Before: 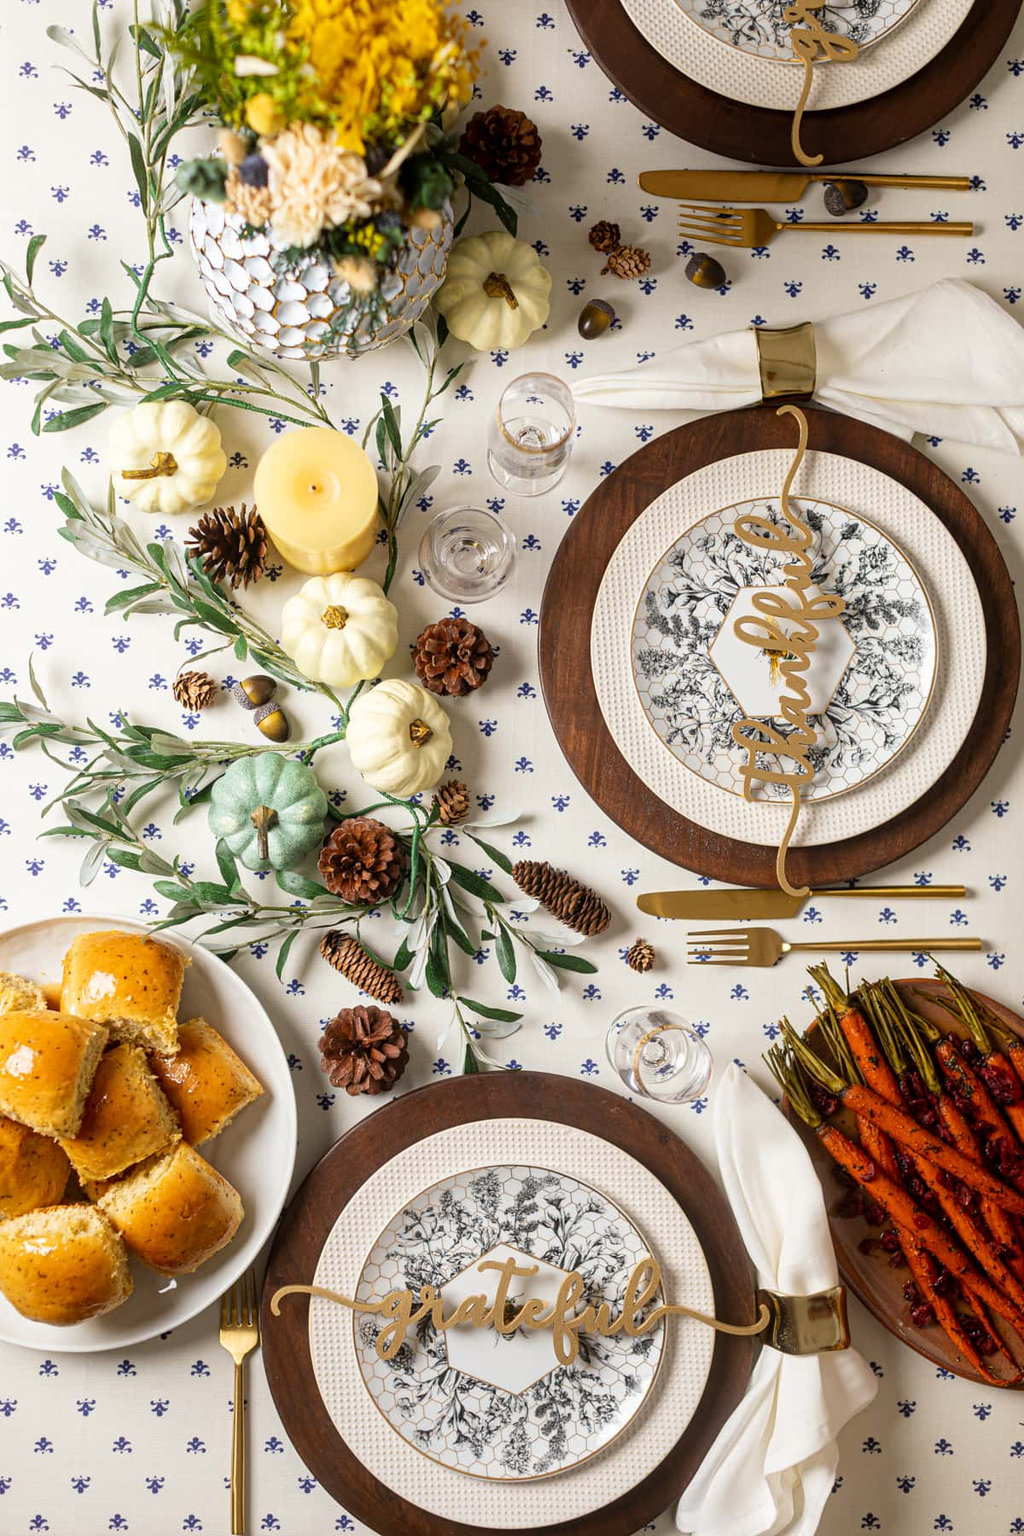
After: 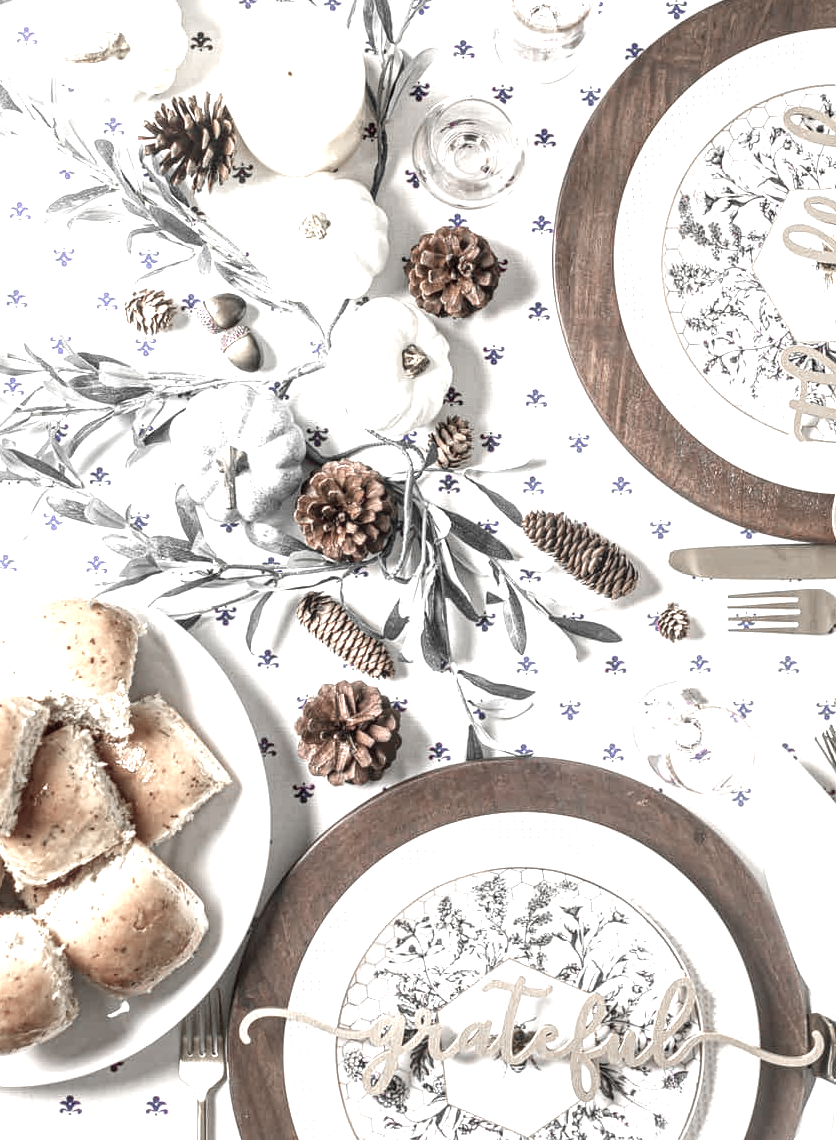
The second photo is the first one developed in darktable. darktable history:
crop: left 6.551%, top 27.672%, right 23.732%, bottom 8.969%
exposure: black level correction 0, exposure 1.367 EV, compensate highlight preservation false
color zones: curves: ch0 [(0, 0.278) (0.143, 0.5) (0.286, 0.5) (0.429, 0.5) (0.571, 0.5) (0.714, 0.5) (0.857, 0.5) (1, 0.5)]; ch1 [(0, 1) (0.143, 0.165) (0.286, 0) (0.429, 0) (0.571, 0) (0.714, 0) (0.857, 0.5) (1, 0.5)]; ch2 [(0, 0.508) (0.143, 0.5) (0.286, 0.5) (0.429, 0.5) (0.571, 0.5) (0.714, 0.5) (0.857, 0.5) (1, 0.5)]
local contrast: detail 130%
